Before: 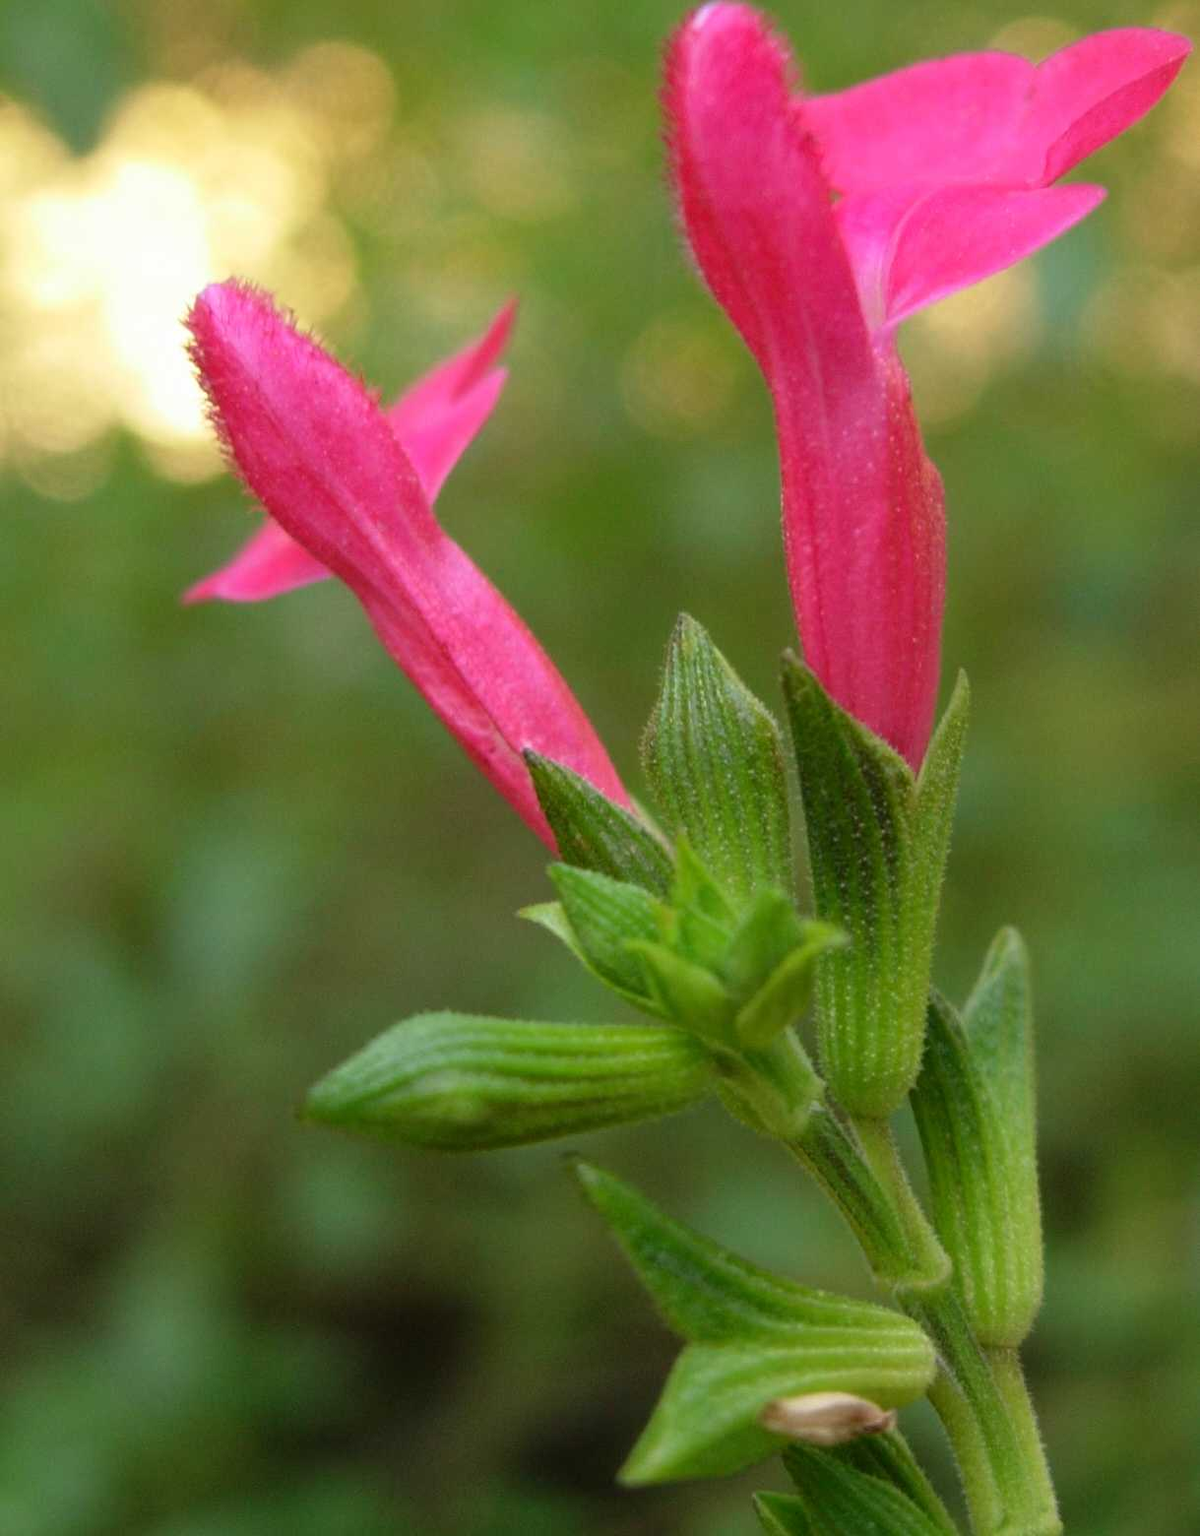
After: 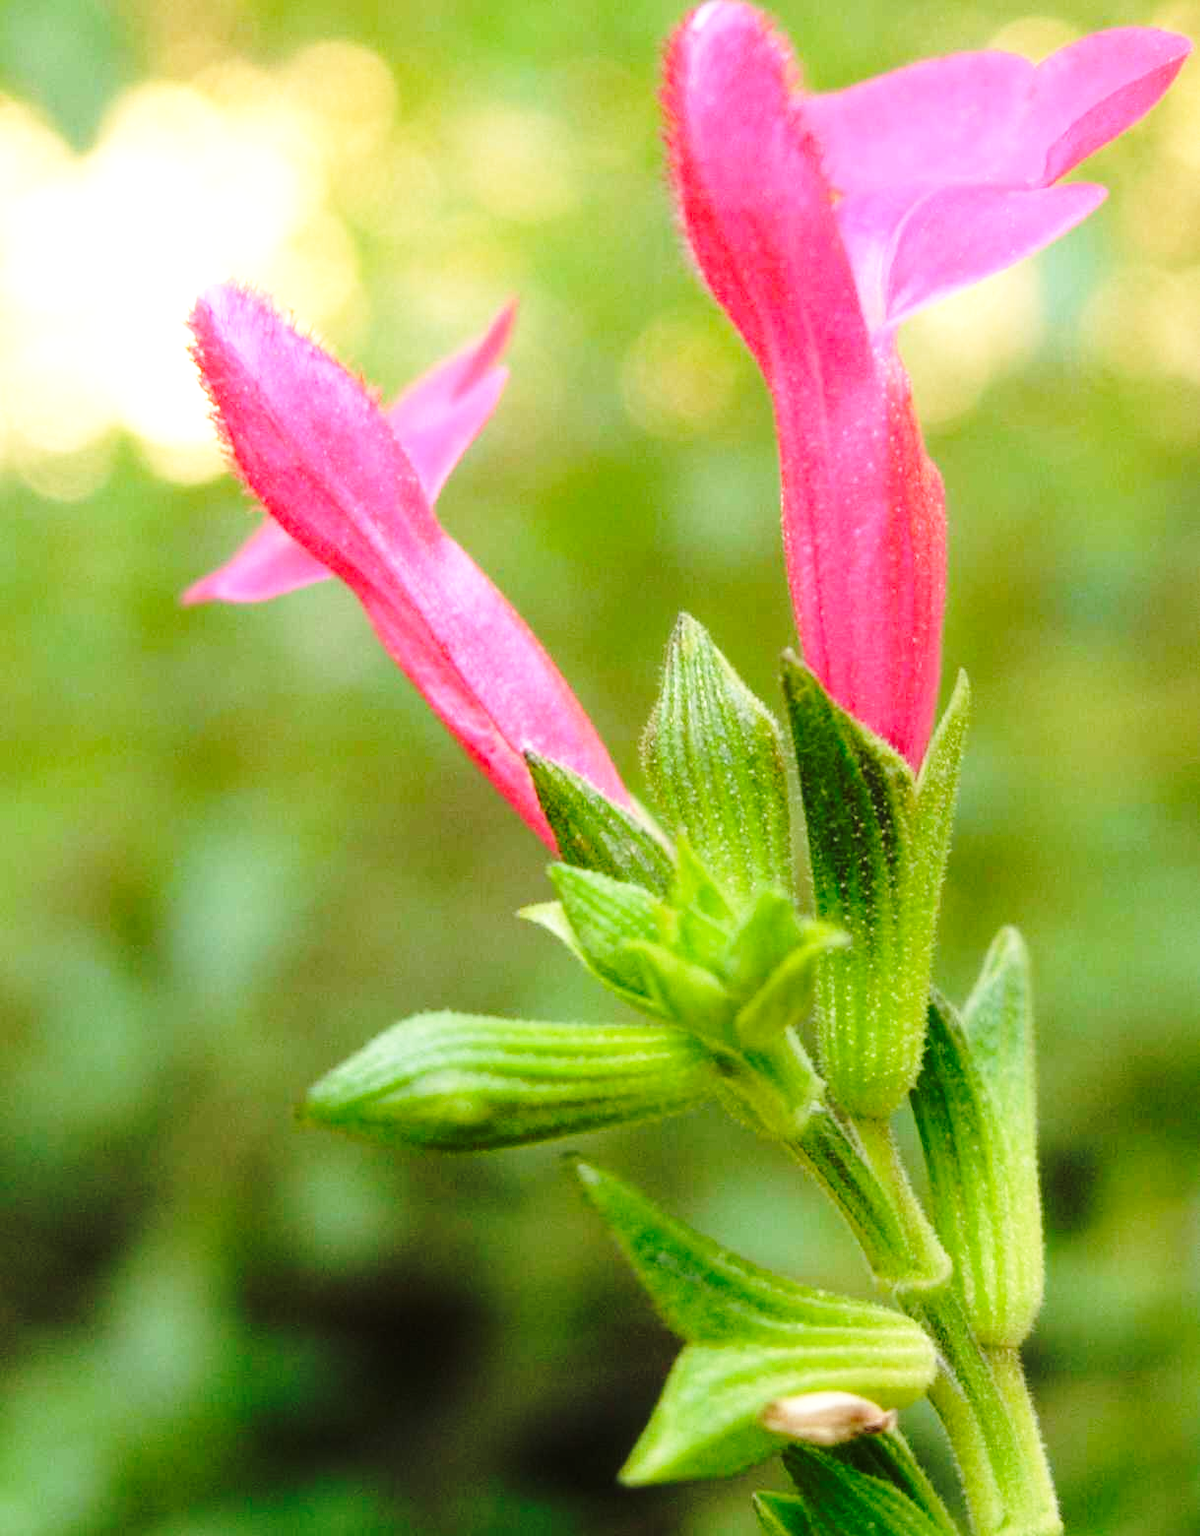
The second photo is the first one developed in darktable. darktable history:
tone equalizer: -8 EV -0.785 EV, -7 EV -0.716 EV, -6 EV -0.593 EV, -5 EV -0.378 EV, -3 EV 0.401 EV, -2 EV 0.6 EV, -1 EV 0.694 EV, +0 EV 0.774 EV
base curve: curves: ch0 [(0, 0) (0.036, 0.037) (0.121, 0.228) (0.46, 0.76) (0.859, 0.983) (1, 1)], preserve colors none
